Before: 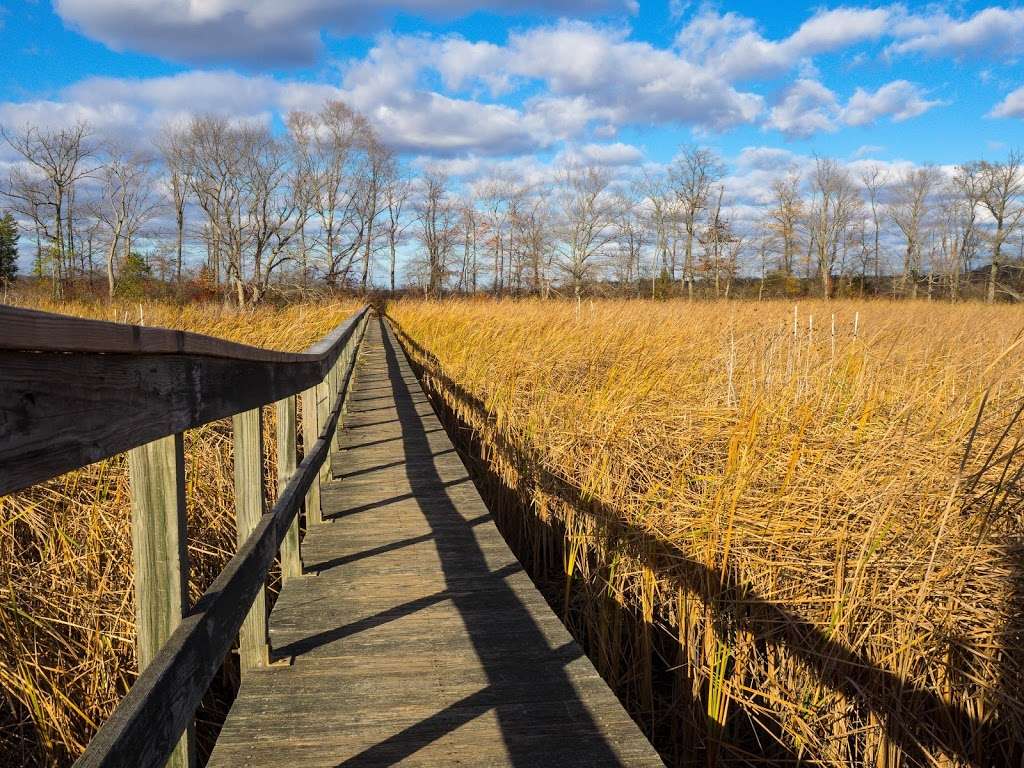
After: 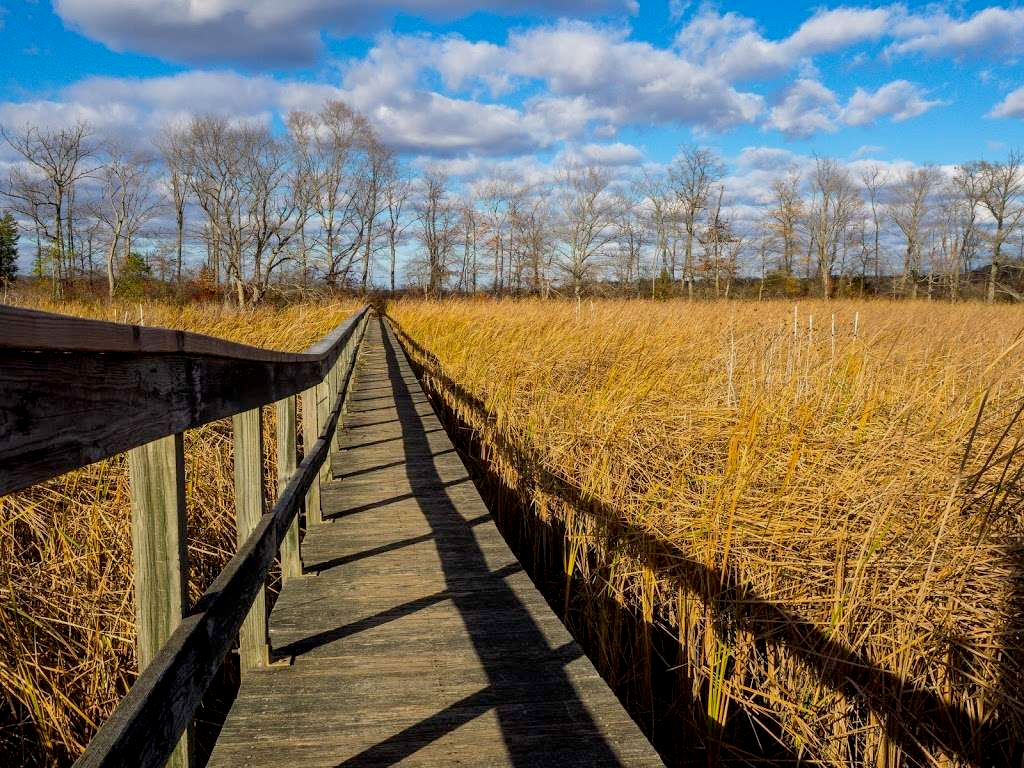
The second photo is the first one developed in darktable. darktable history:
exposure: black level correction 0.009, exposure -0.158 EV, compensate highlight preservation false
local contrast: detail 109%
